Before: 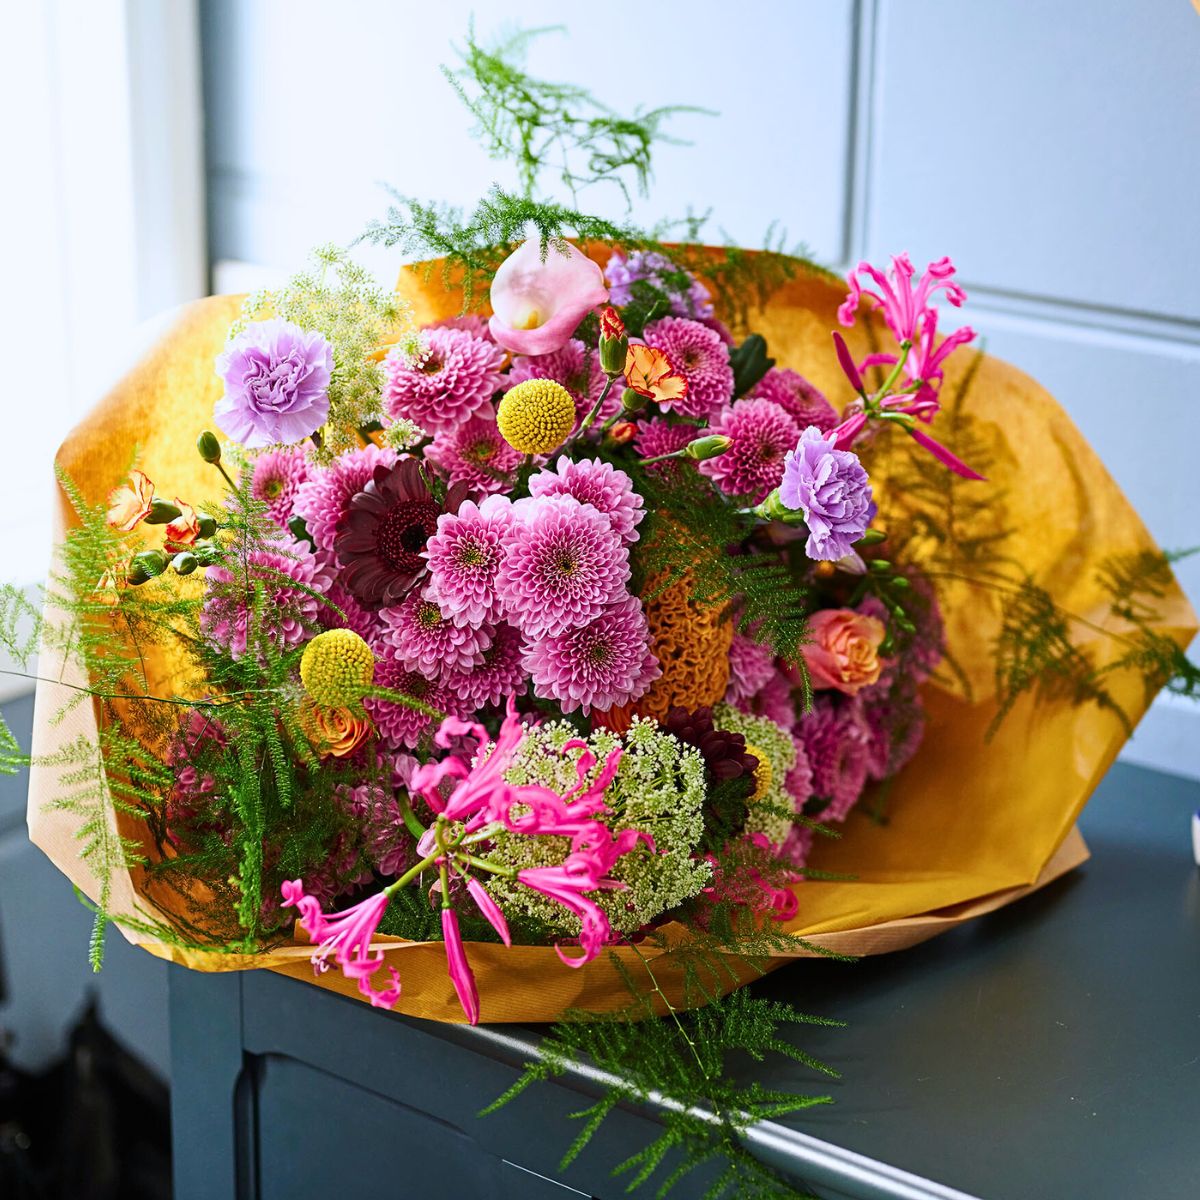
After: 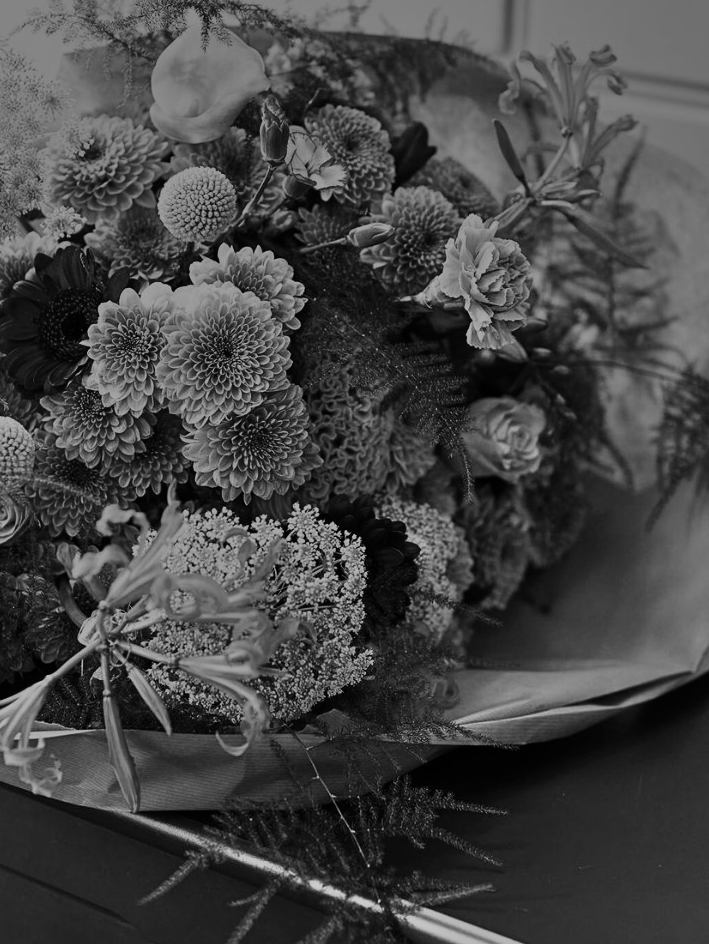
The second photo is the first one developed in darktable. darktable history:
crop and rotate: left 28.256%, top 17.734%, right 12.656%, bottom 3.573%
shadows and highlights: soften with gaussian
monochrome: on, module defaults
tone equalizer: -8 EV -2 EV, -7 EV -2 EV, -6 EV -2 EV, -5 EV -2 EV, -4 EV -2 EV, -3 EV -2 EV, -2 EV -2 EV, -1 EV -1.63 EV, +0 EV -2 EV
